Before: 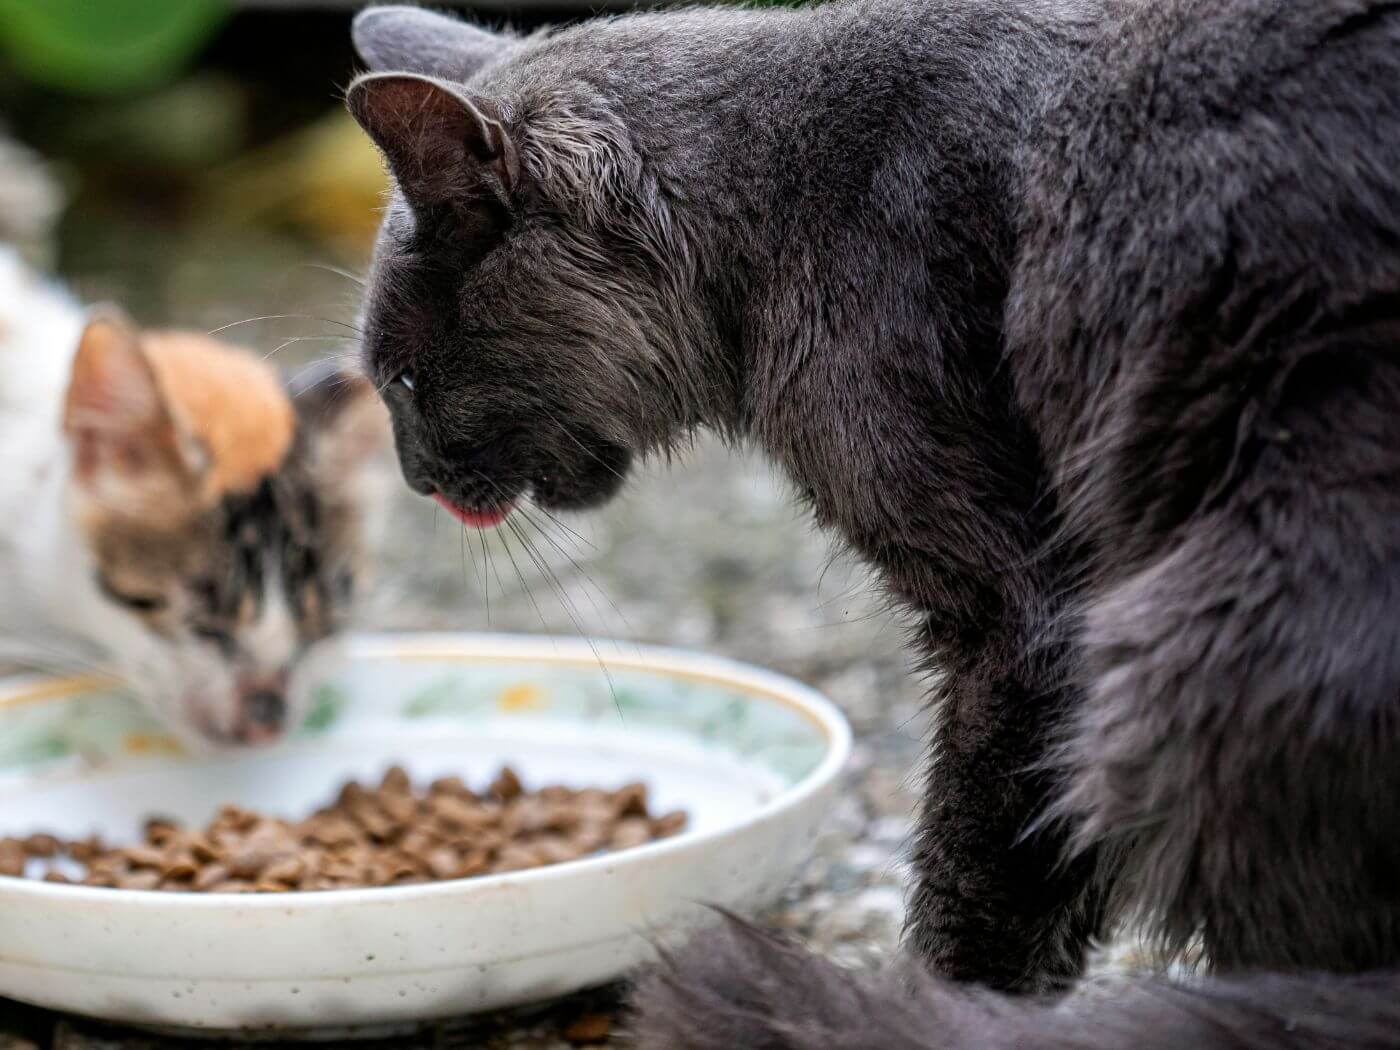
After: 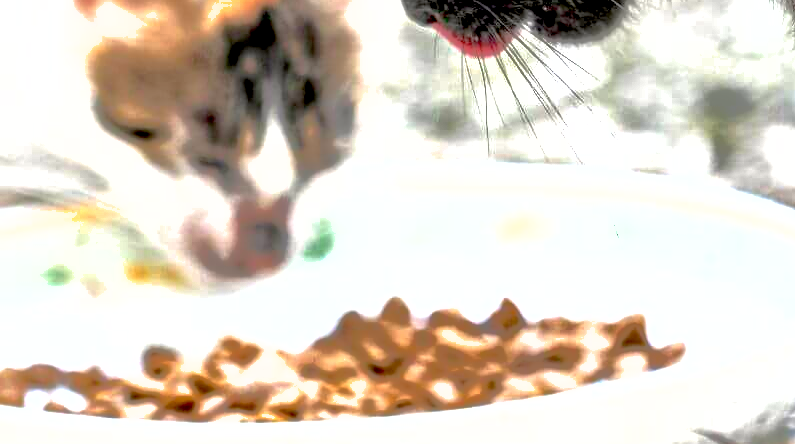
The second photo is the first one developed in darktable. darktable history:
crop: top 44.765%, right 43.187%, bottom 12.919%
exposure: black level correction 0.008, exposure 1.426 EV, compensate highlight preservation false
shadows and highlights: shadows 40.13, highlights -59.76
